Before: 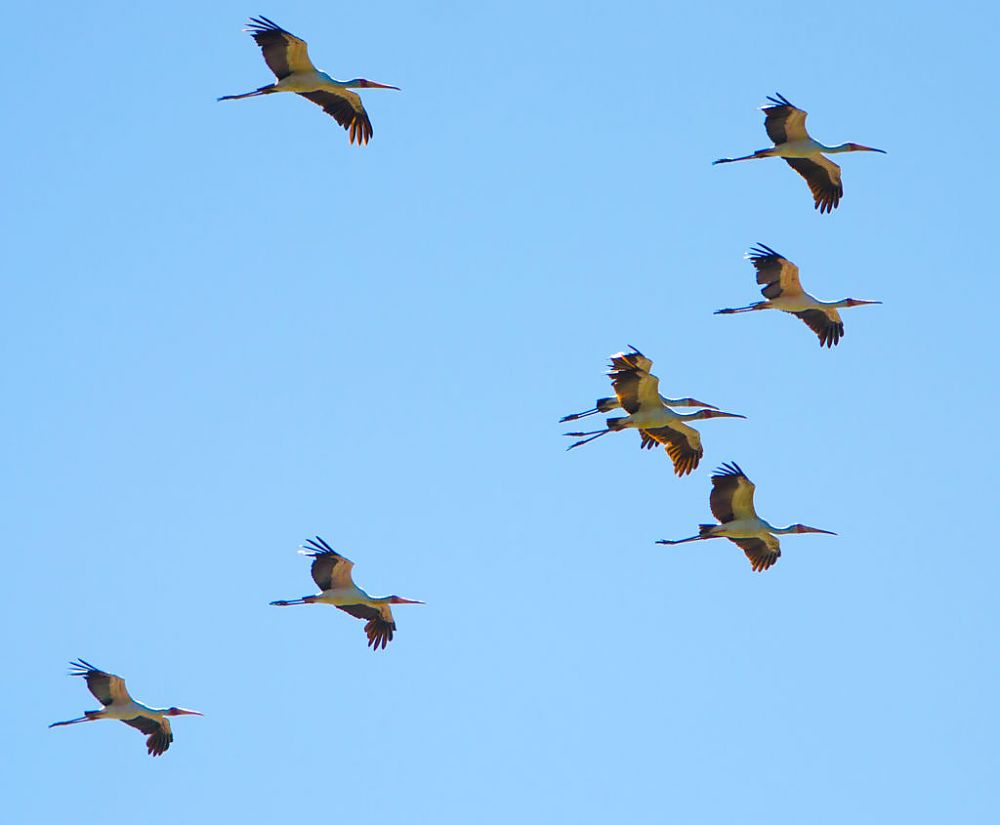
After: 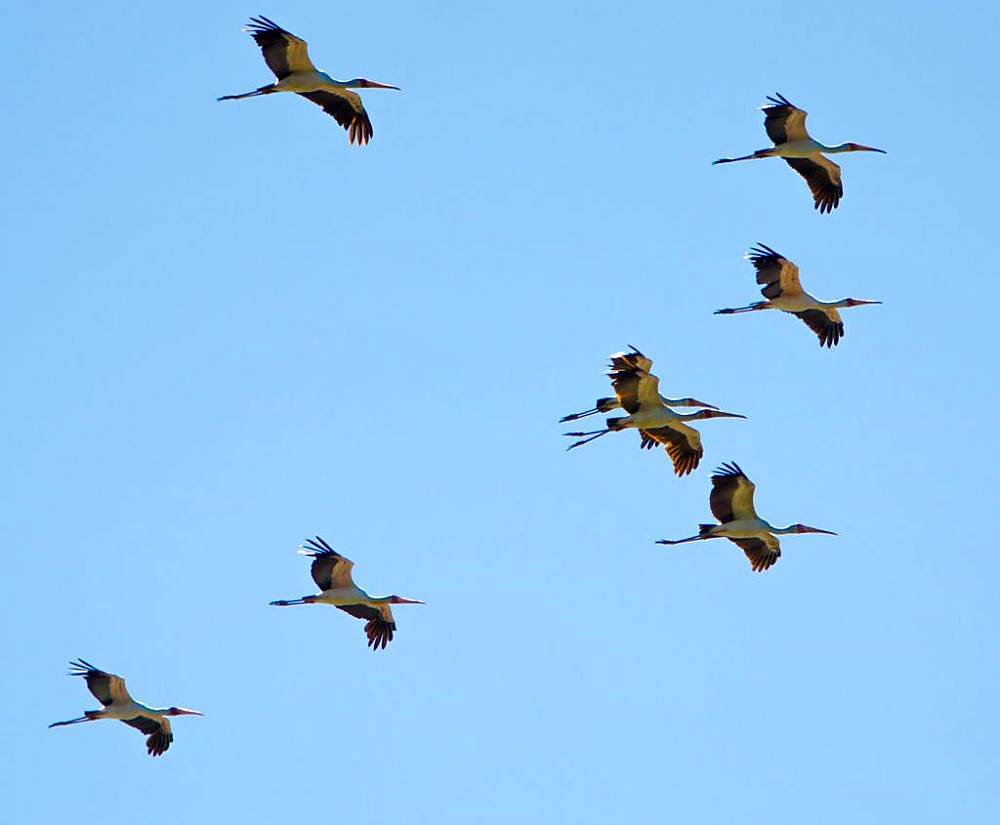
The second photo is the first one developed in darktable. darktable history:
local contrast: highlights 154%, shadows 124%, detail 139%, midtone range 0.26
